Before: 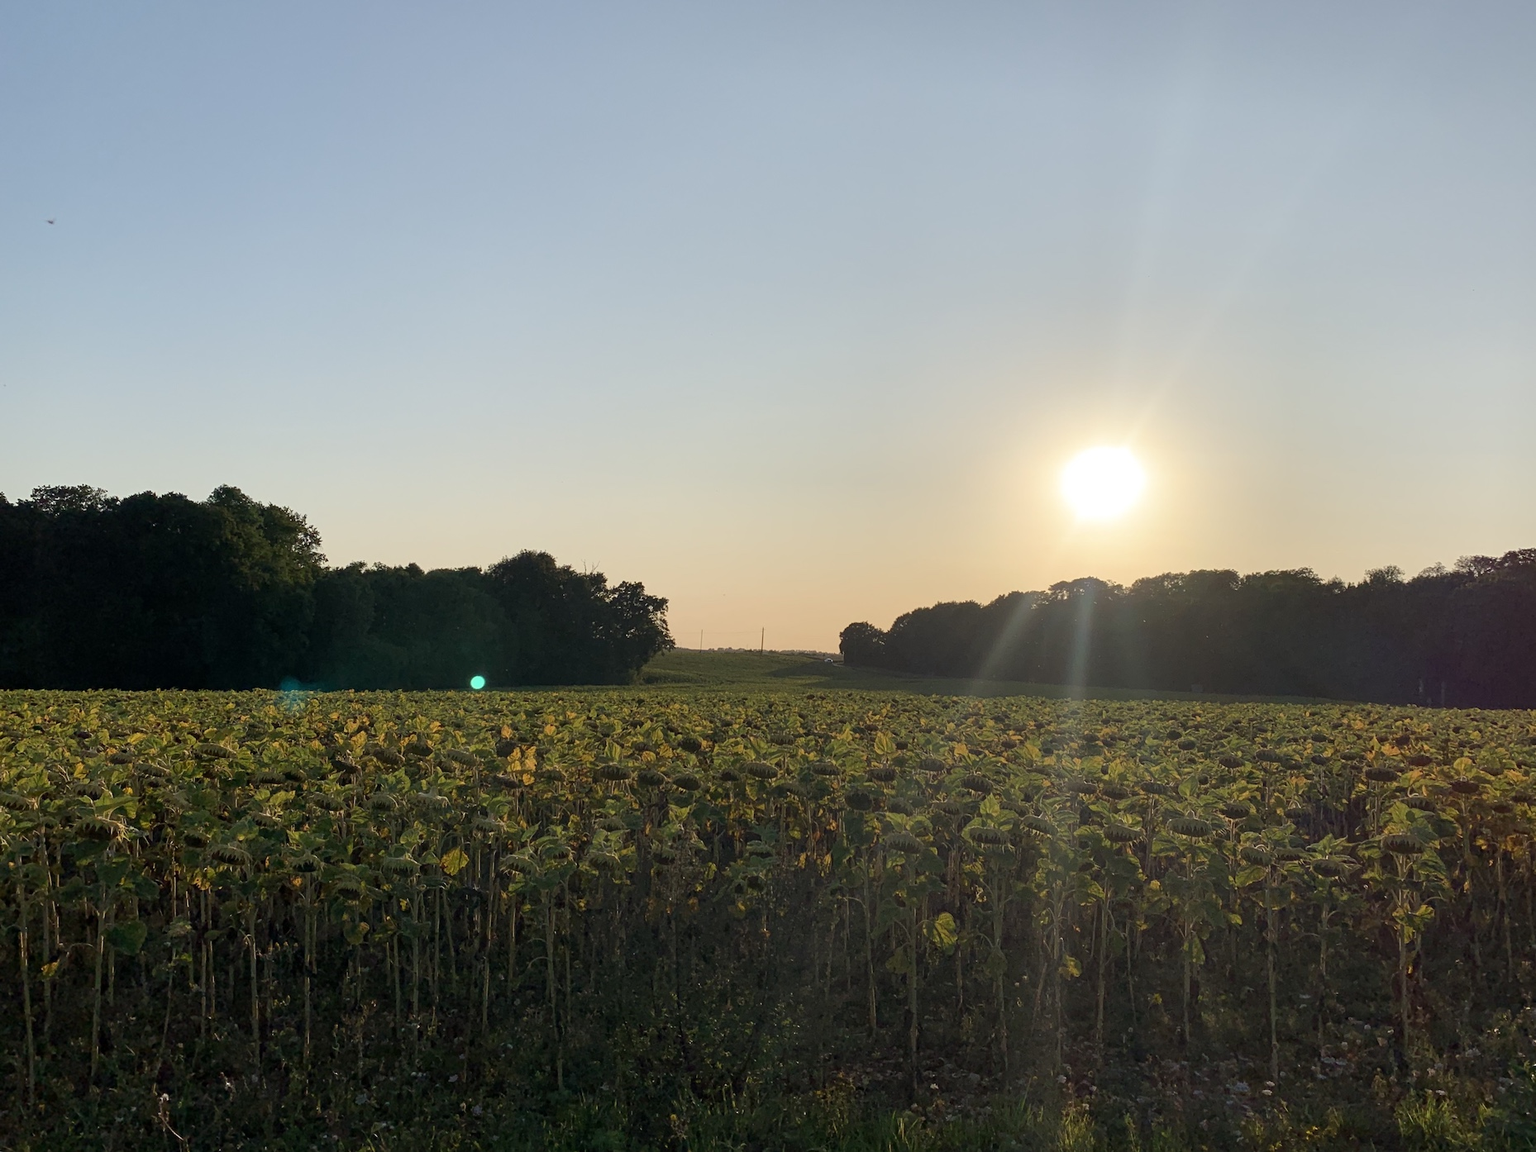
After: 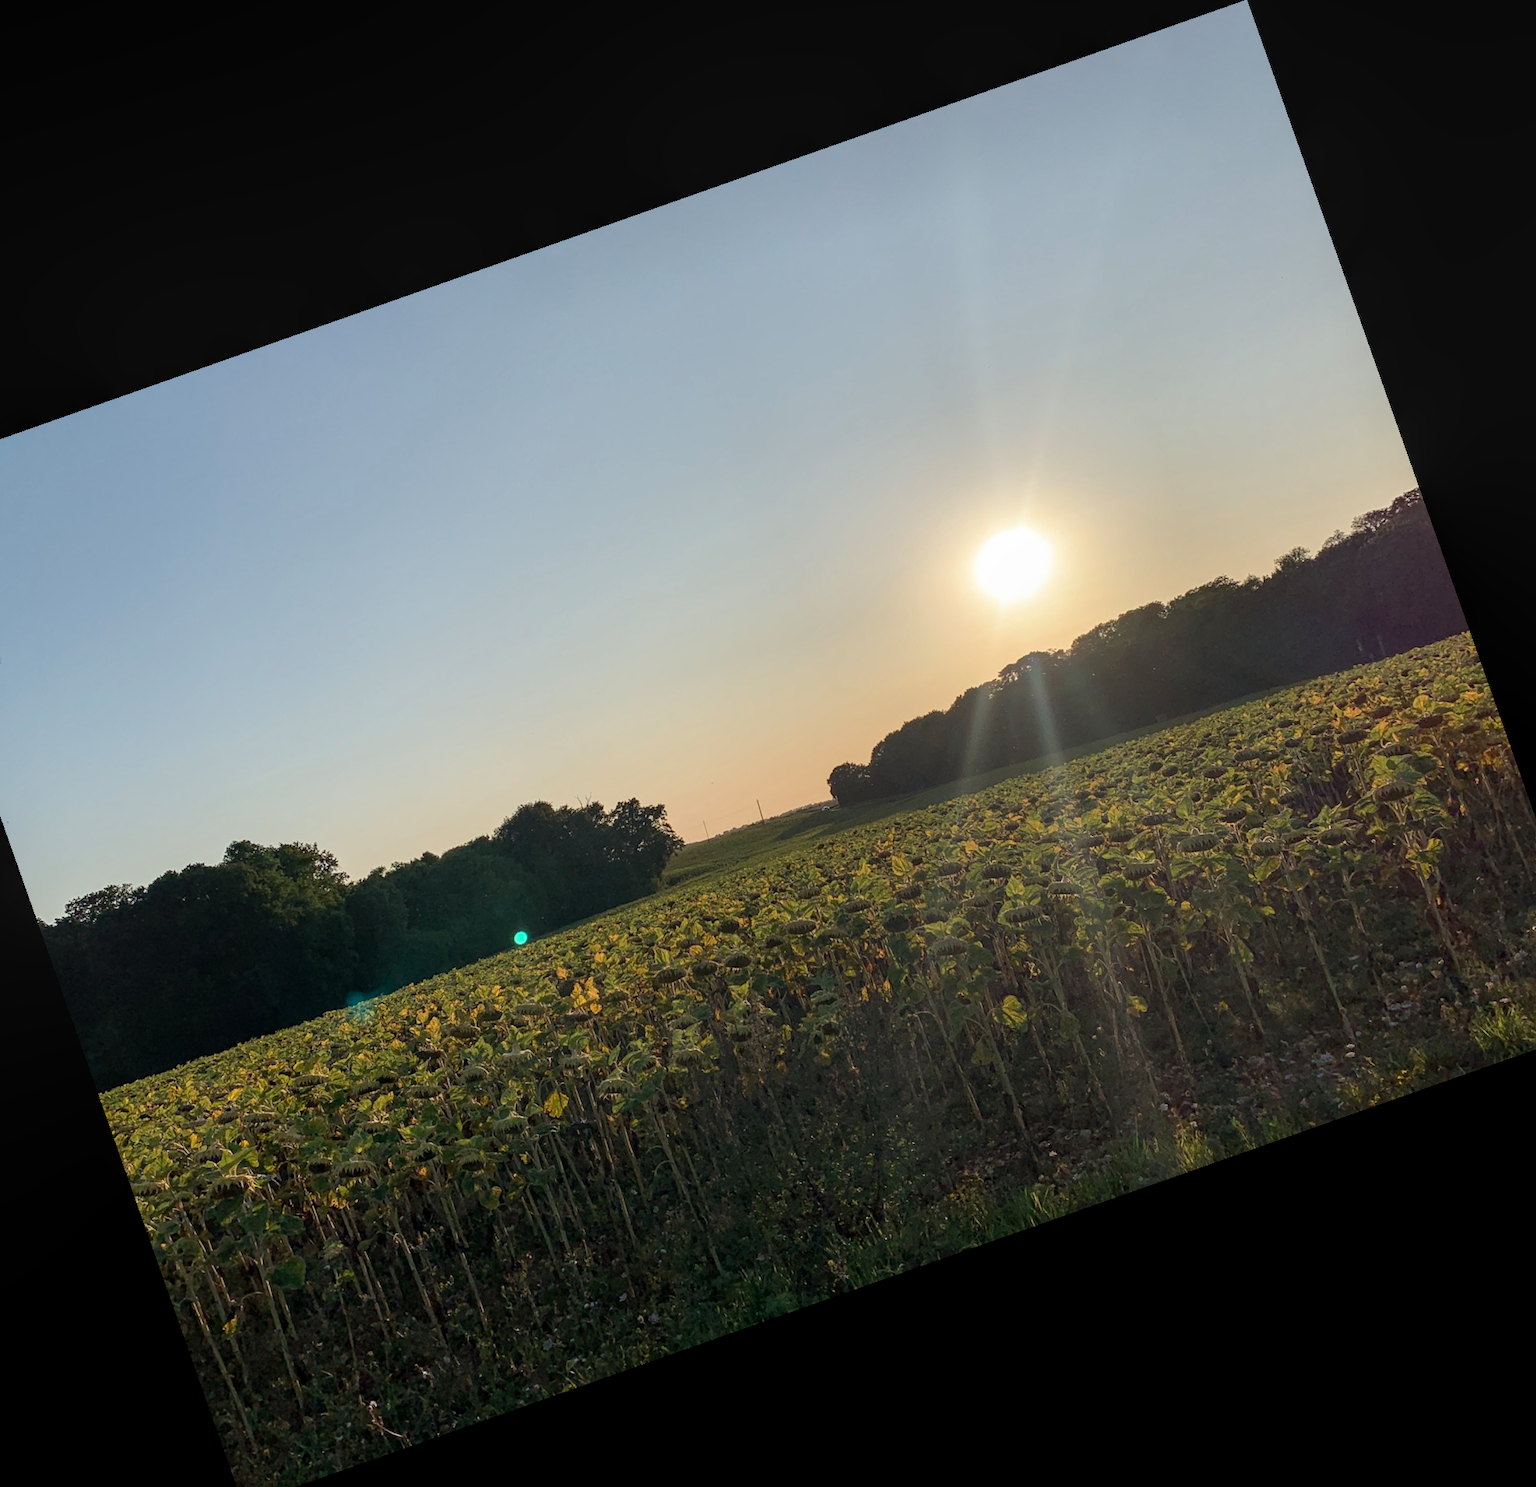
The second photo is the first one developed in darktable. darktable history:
crop and rotate: angle 19.43°, left 6.812%, right 4.125%, bottom 1.087%
local contrast: on, module defaults
